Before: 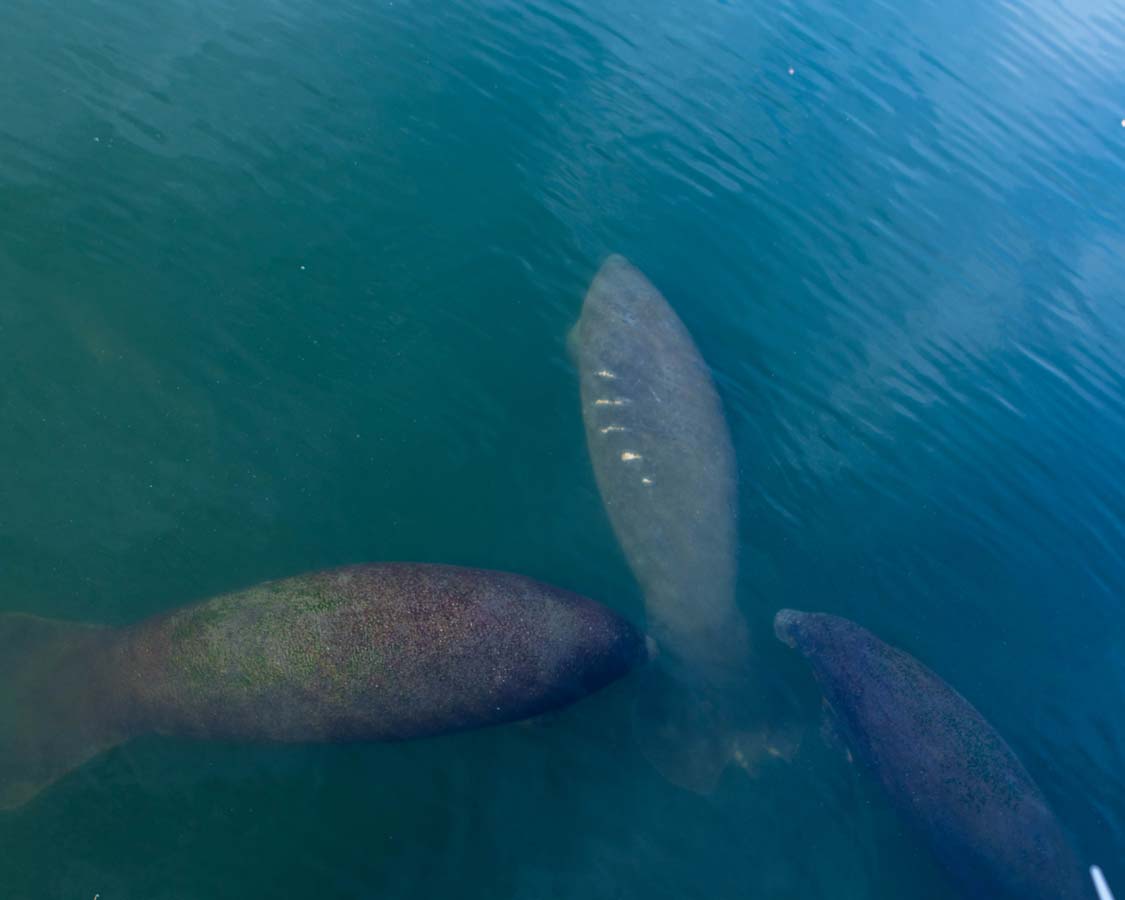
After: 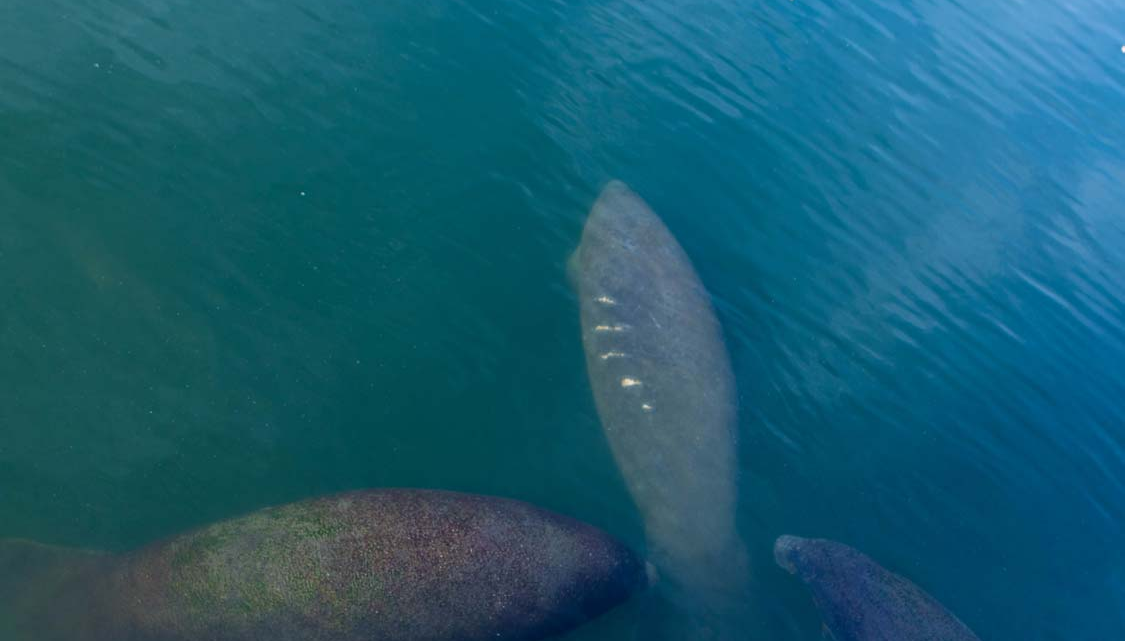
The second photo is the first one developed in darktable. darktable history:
crop and rotate: top 8.276%, bottom 20.462%
color correction: highlights a* -0.144, highlights b* 0.144
